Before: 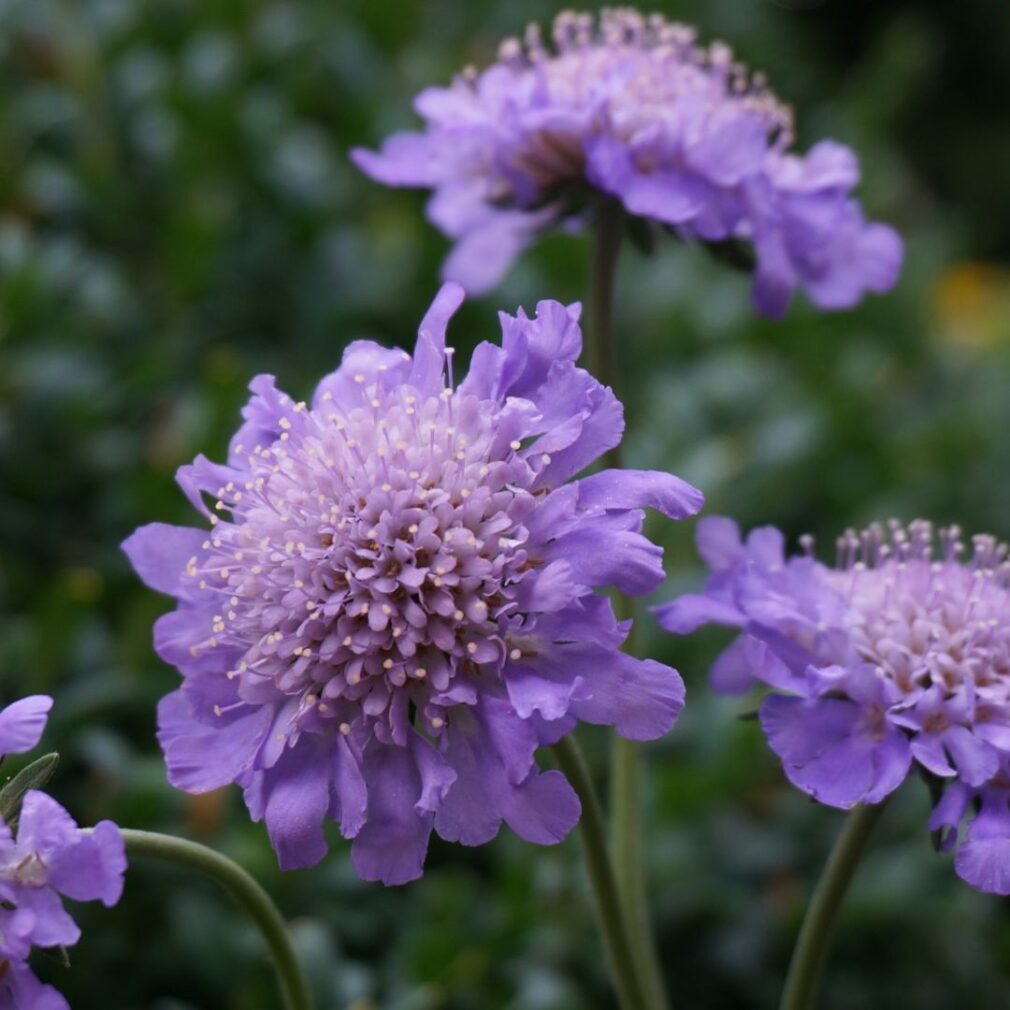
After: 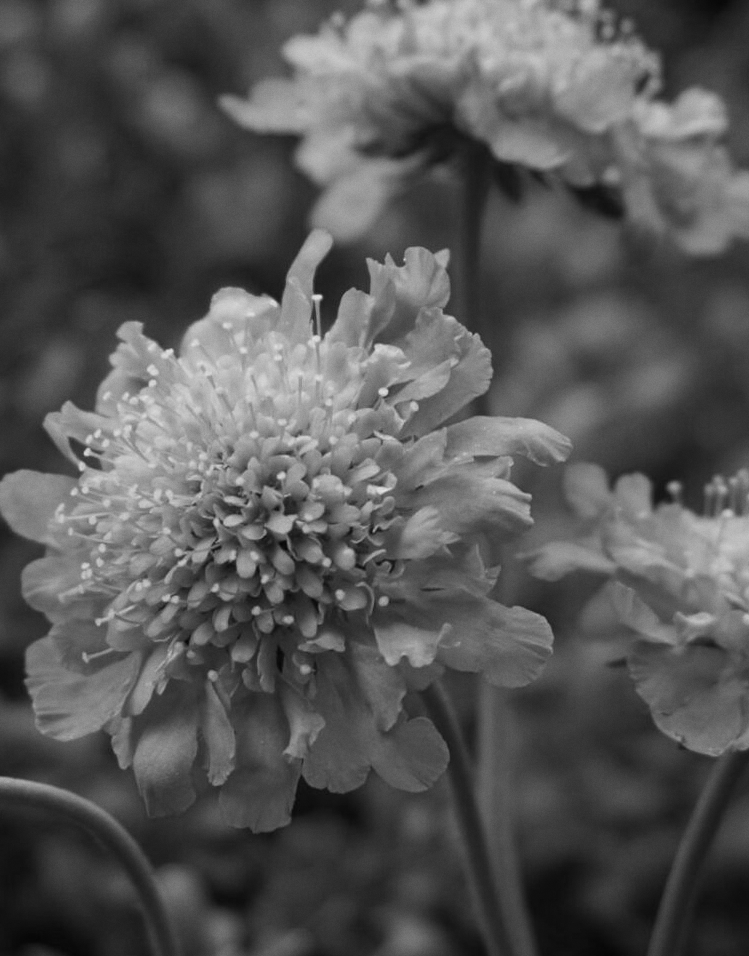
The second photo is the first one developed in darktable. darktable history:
crop and rotate: left 13.15%, top 5.251%, right 12.609%
monochrome: a 16.01, b -2.65, highlights 0.52
grain: coarseness 0.09 ISO, strength 10%
